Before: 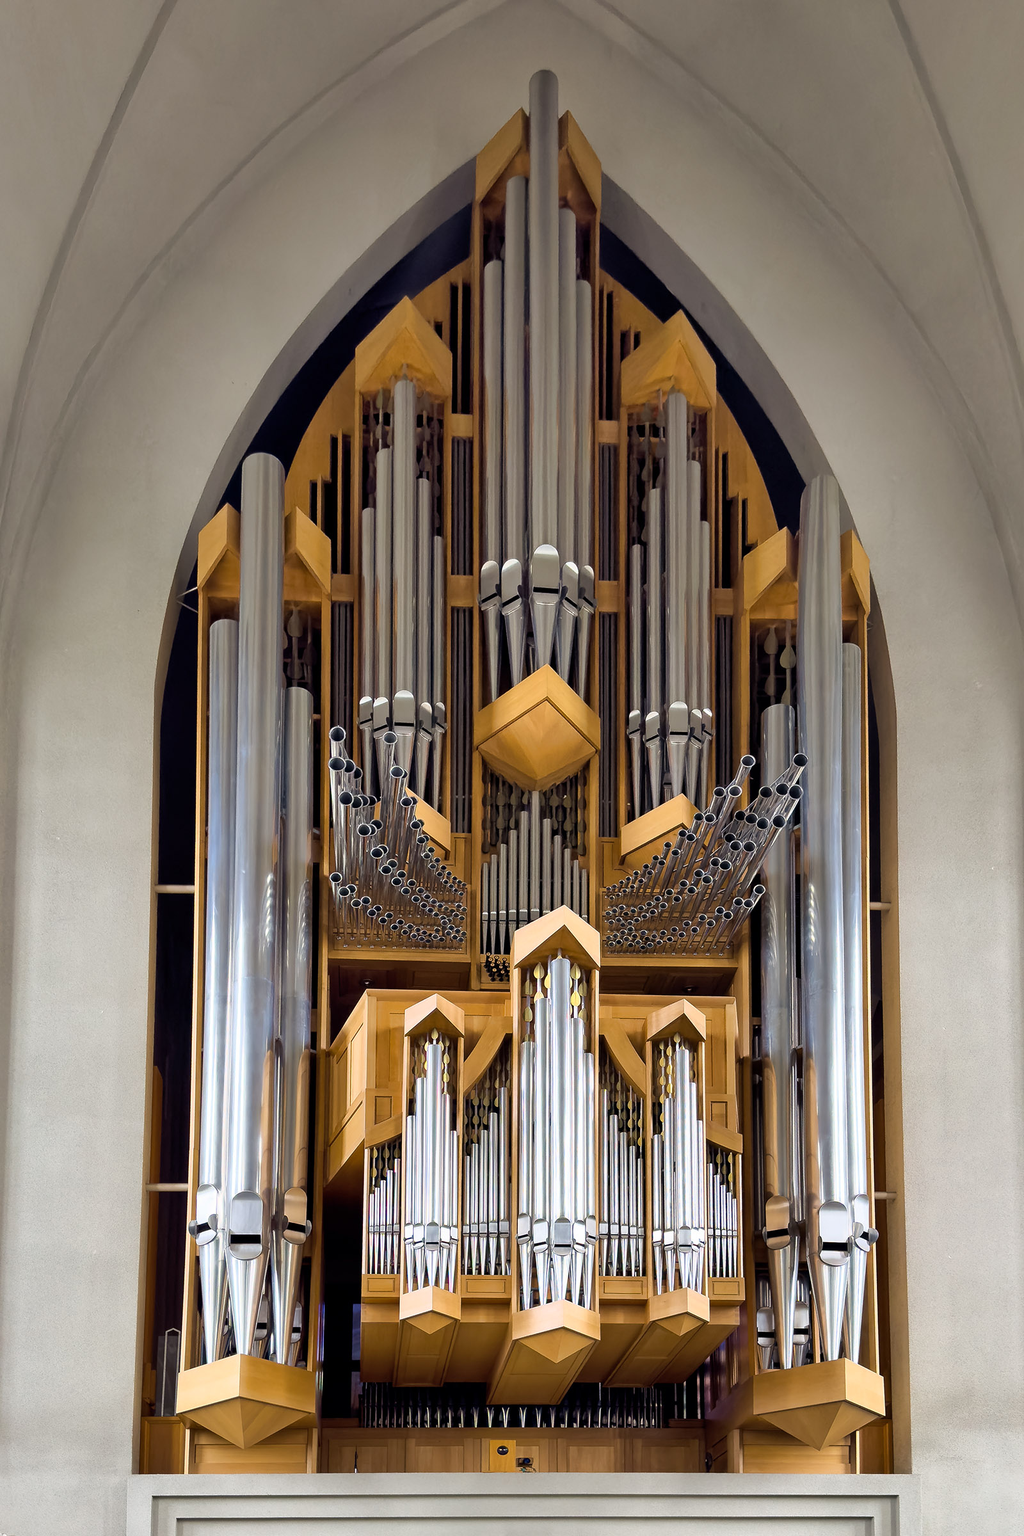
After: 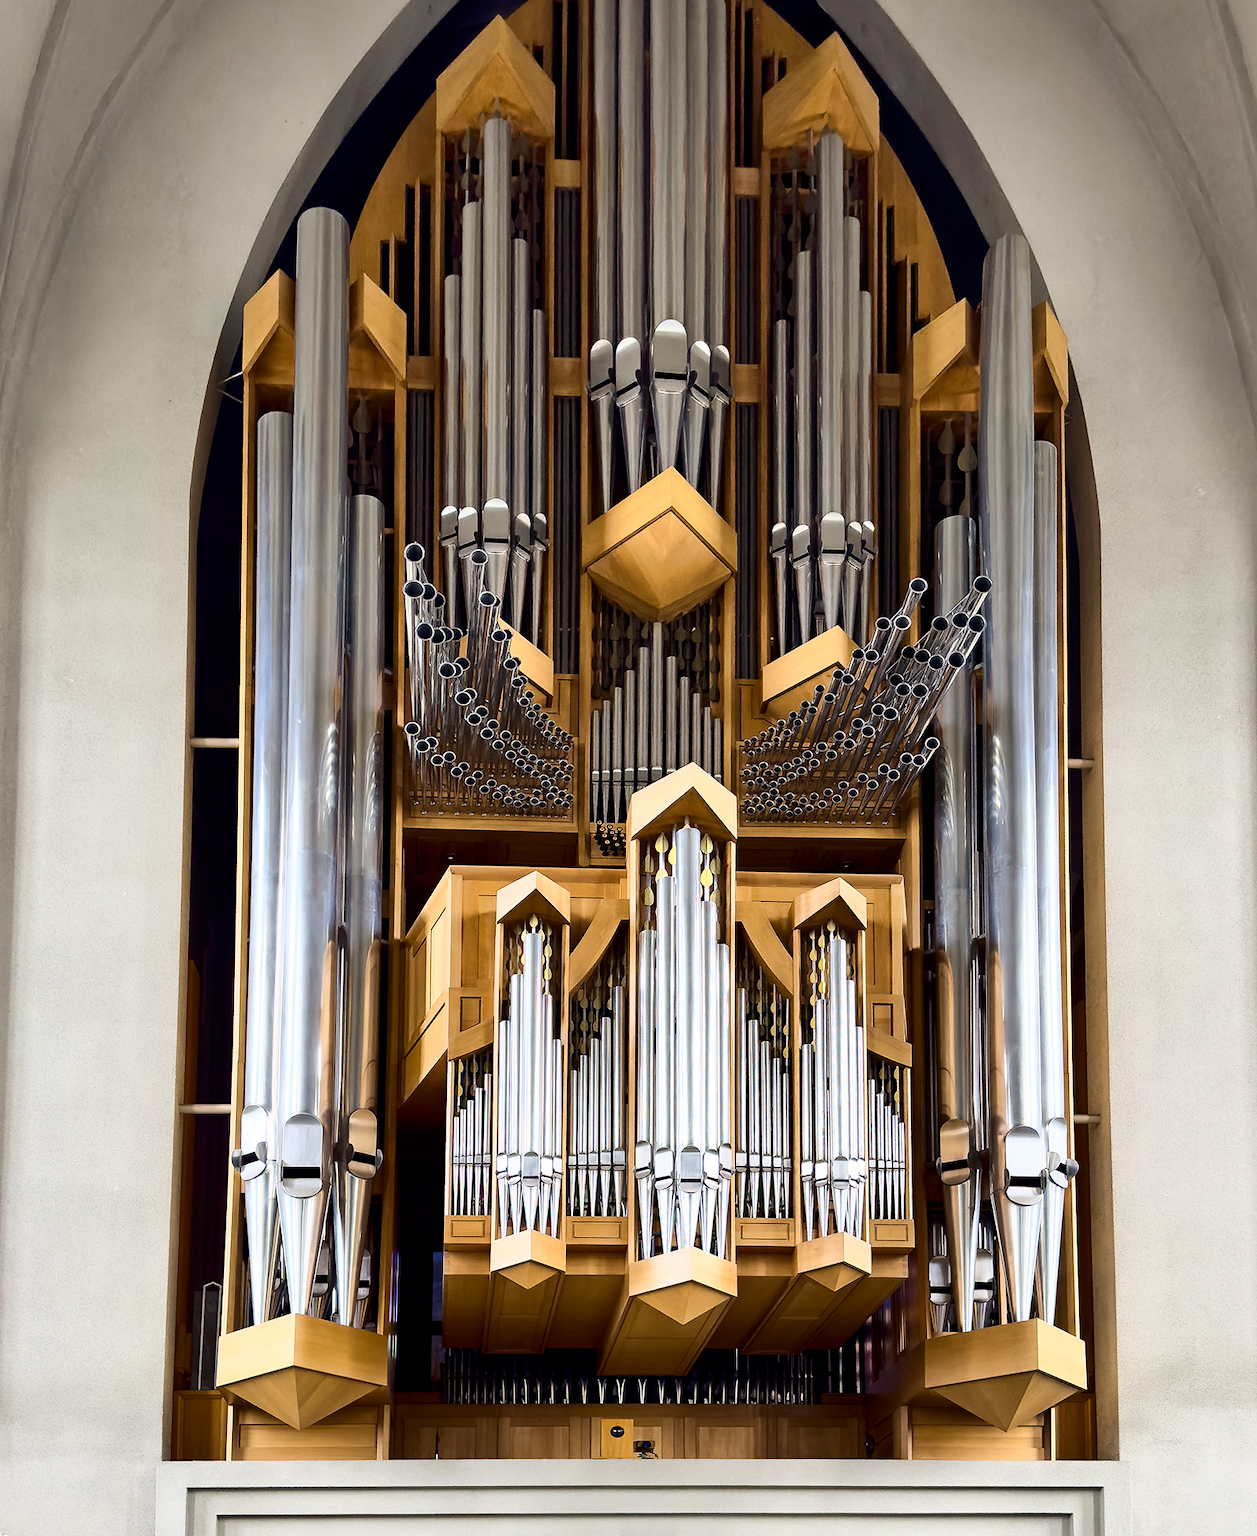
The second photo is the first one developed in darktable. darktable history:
crop and rotate: top 18.507%
contrast brightness saturation: contrast 0.28
